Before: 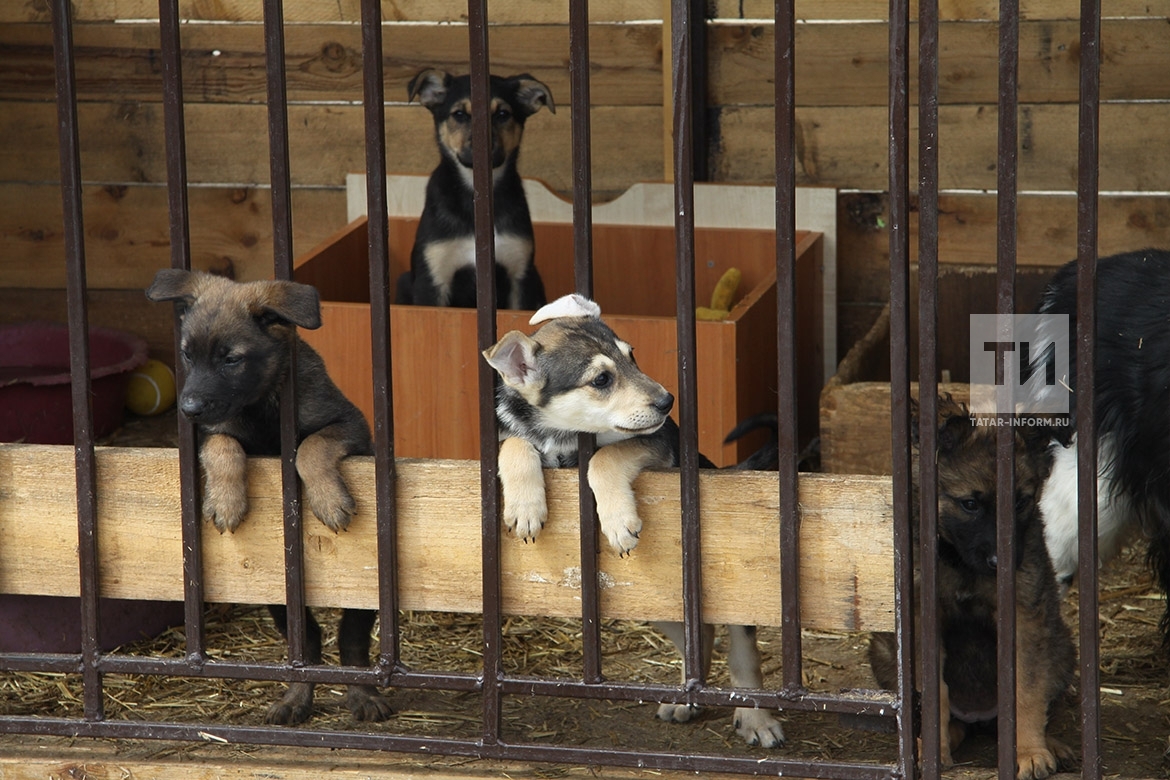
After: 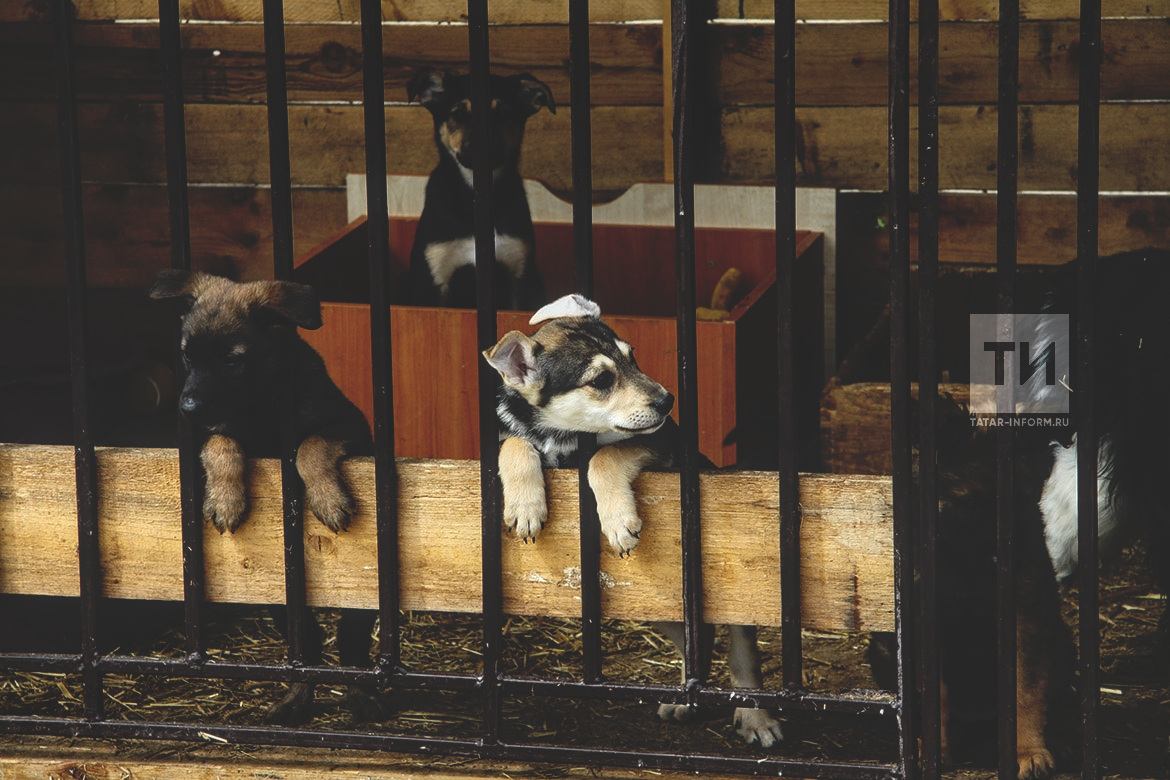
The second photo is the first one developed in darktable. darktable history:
base curve: curves: ch0 [(0, 0.02) (0.083, 0.036) (1, 1)], preserve colors none
local contrast: on, module defaults
